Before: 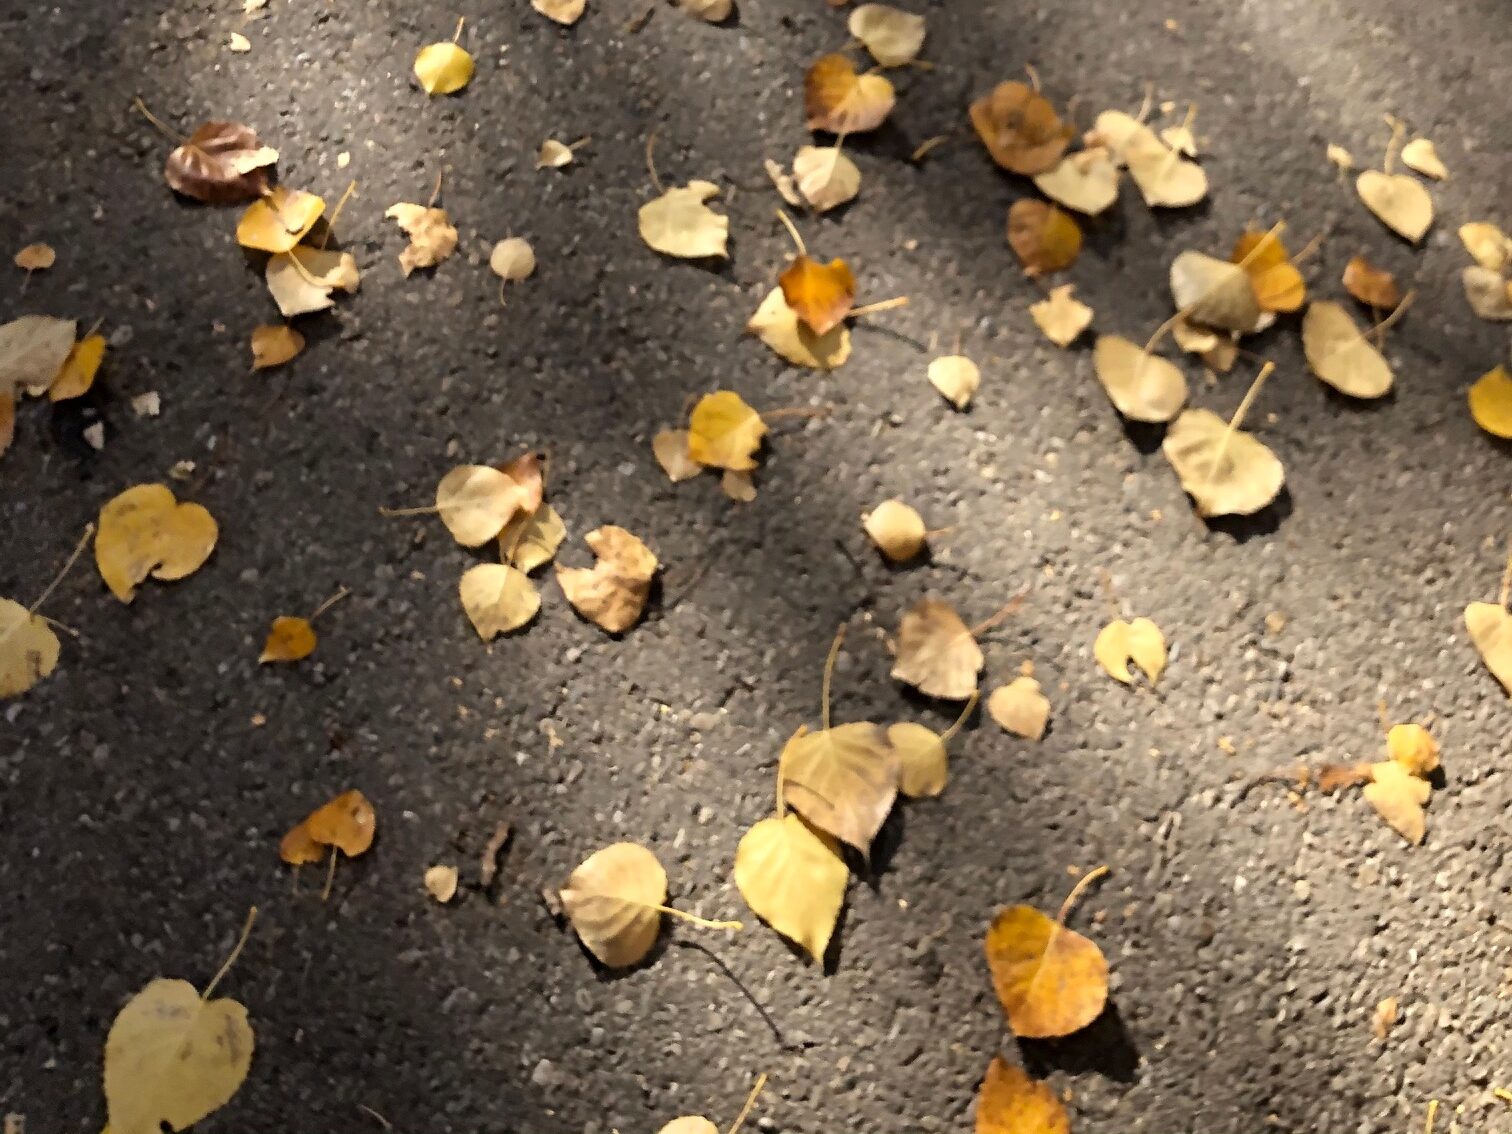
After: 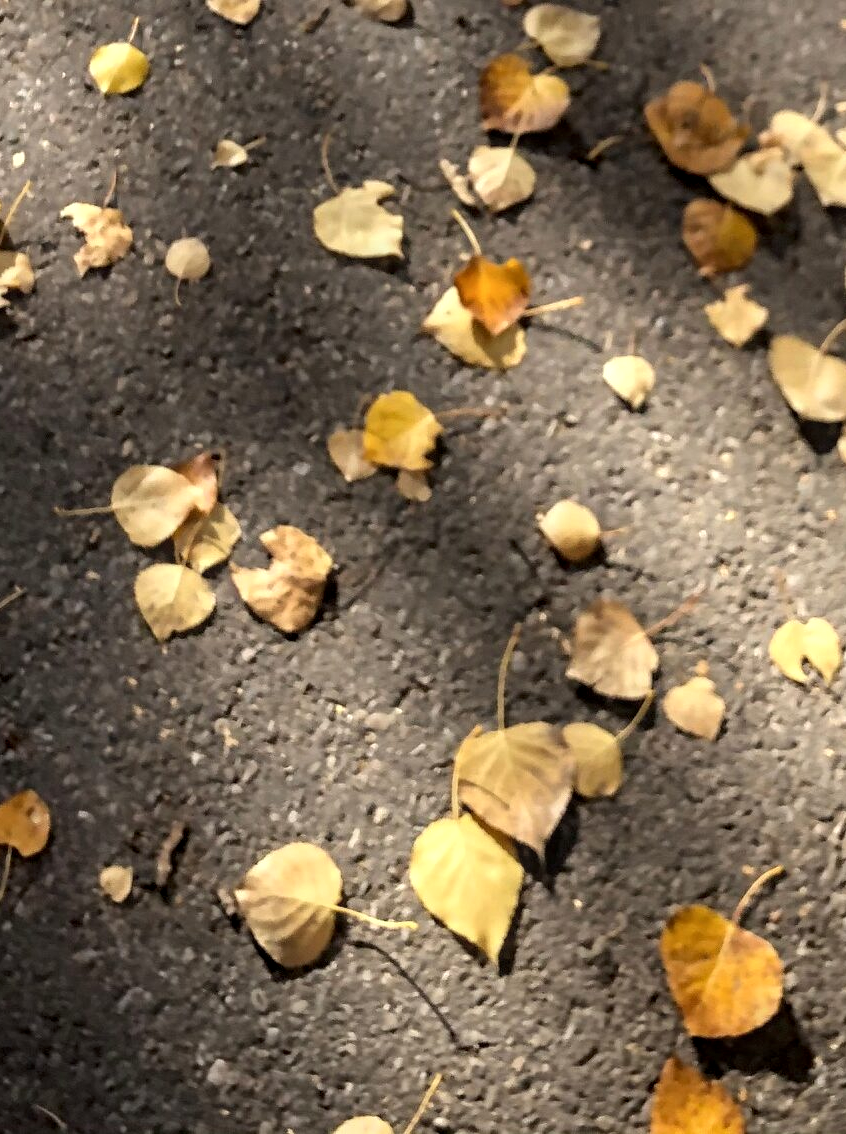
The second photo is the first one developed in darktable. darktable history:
local contrast: detail 130%
crop: left 21.555%, right 22.45%
